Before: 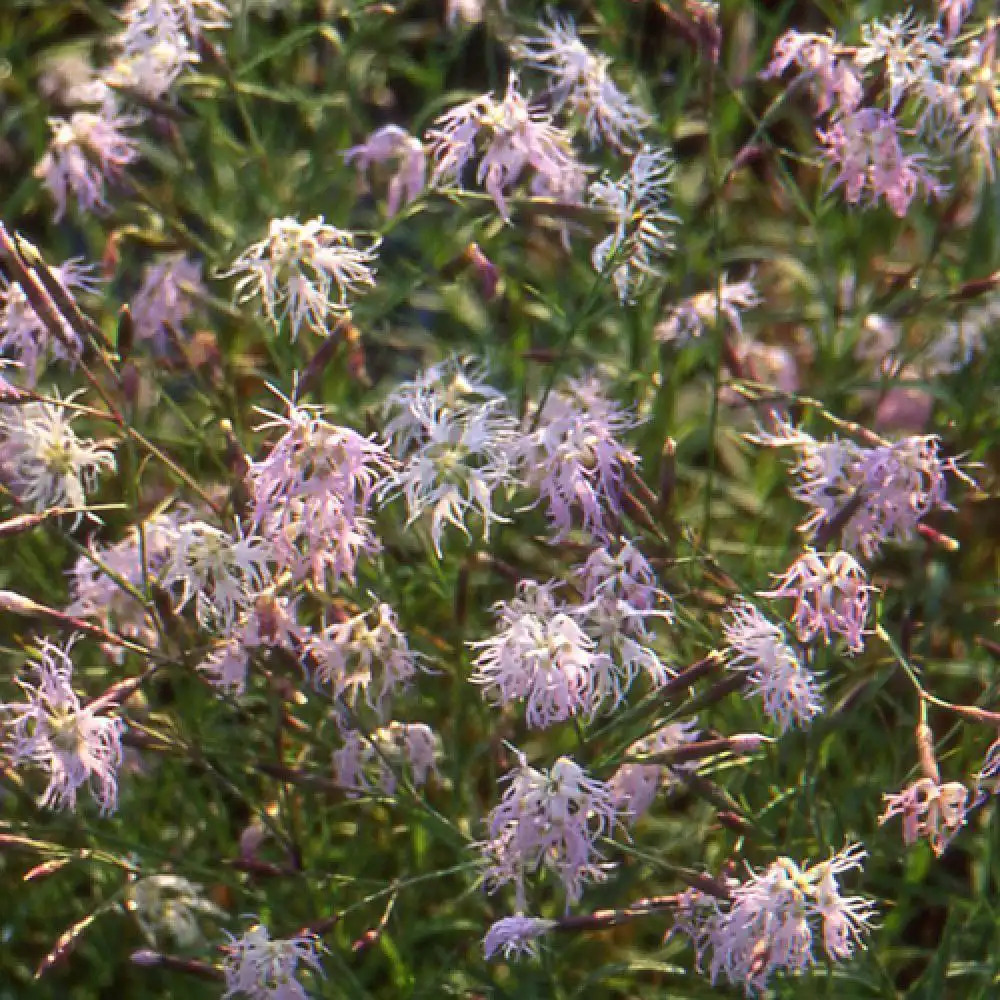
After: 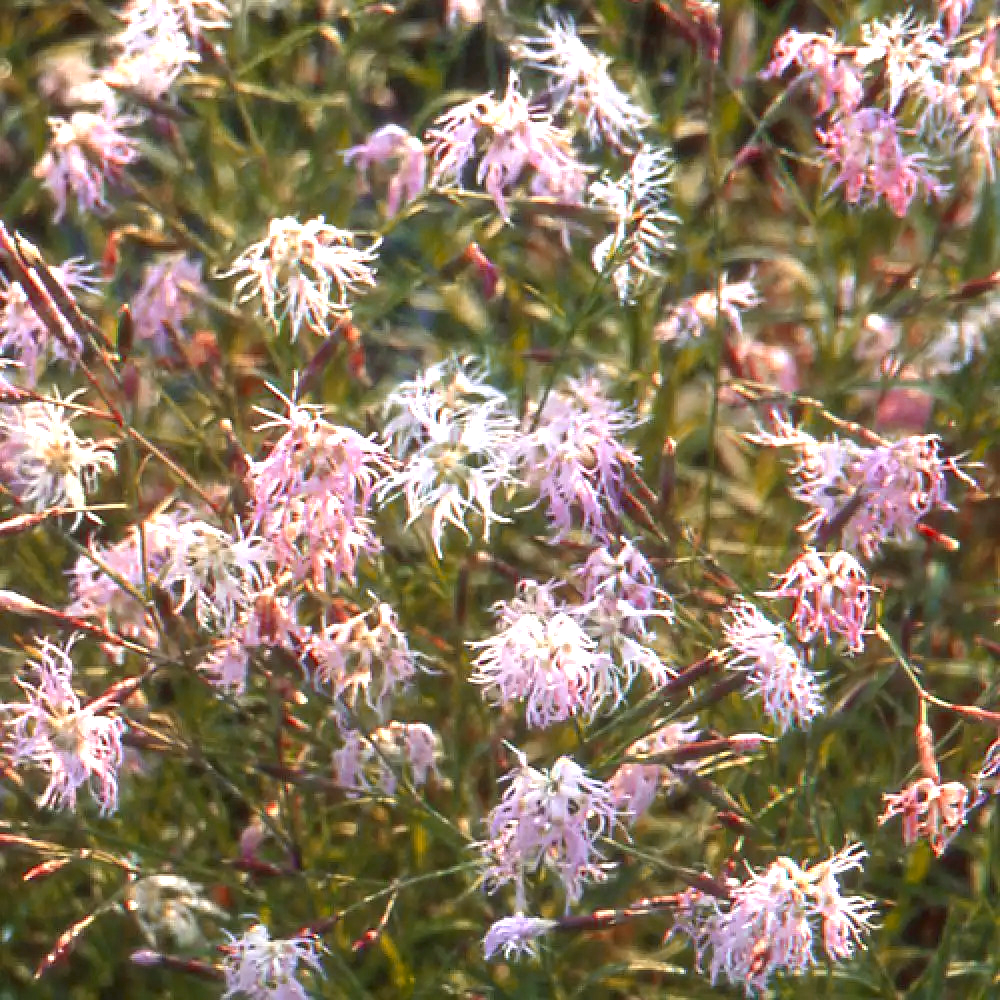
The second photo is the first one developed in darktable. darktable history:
exposure: black level correction 0, exposure 1.2 EV, compensate highlight preservation false
color zones: curves: ch0 [(0, 0.299) (0.25, 0.383) (0.456, 0.352) (0.736, 0.571)]; ch1 [(0, 0.63) (0.151, 0.568) (0.254, 0.416) (0.47, 0.558) (0.732, 0.37) (0.909, 0.492)]; ch2 [(0.004, 0.604) (0.158, 0.443) (0.257, 0.403) (0.761, 0.468)]
